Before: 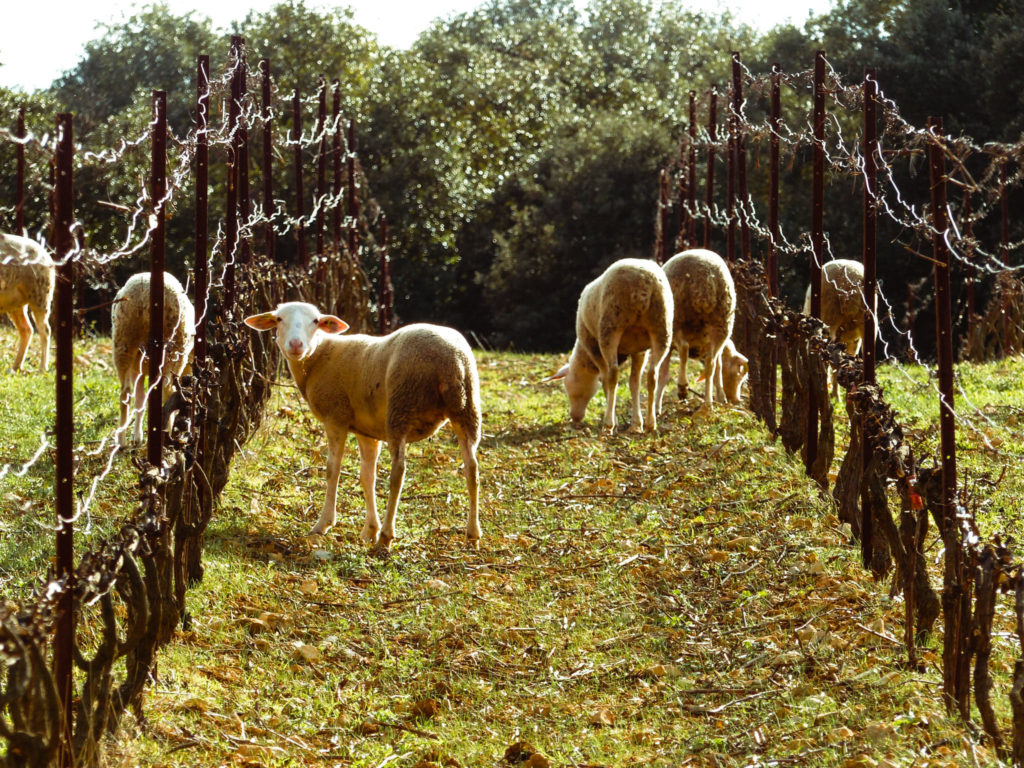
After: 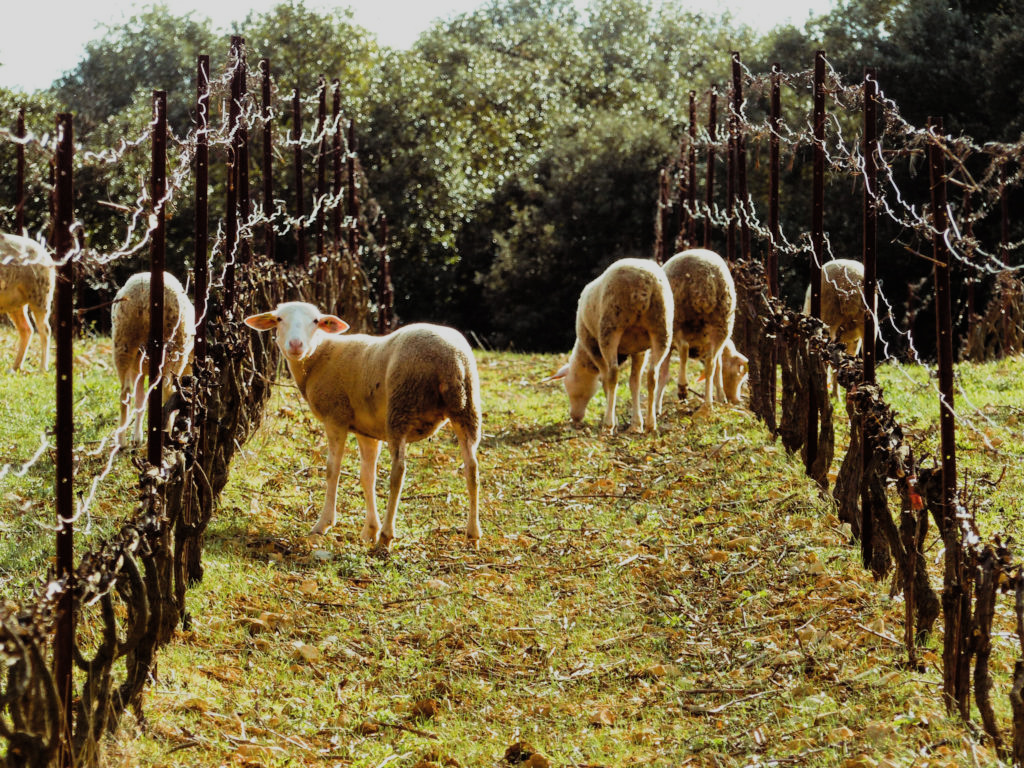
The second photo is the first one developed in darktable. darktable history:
filmic rgb: black relative exposure -7.65 EV, white relative exposure 4.56 EV, hardness 3.61
contrast brightness saturation: contrast 0.049, brightness 0.061, saturation 0.006
